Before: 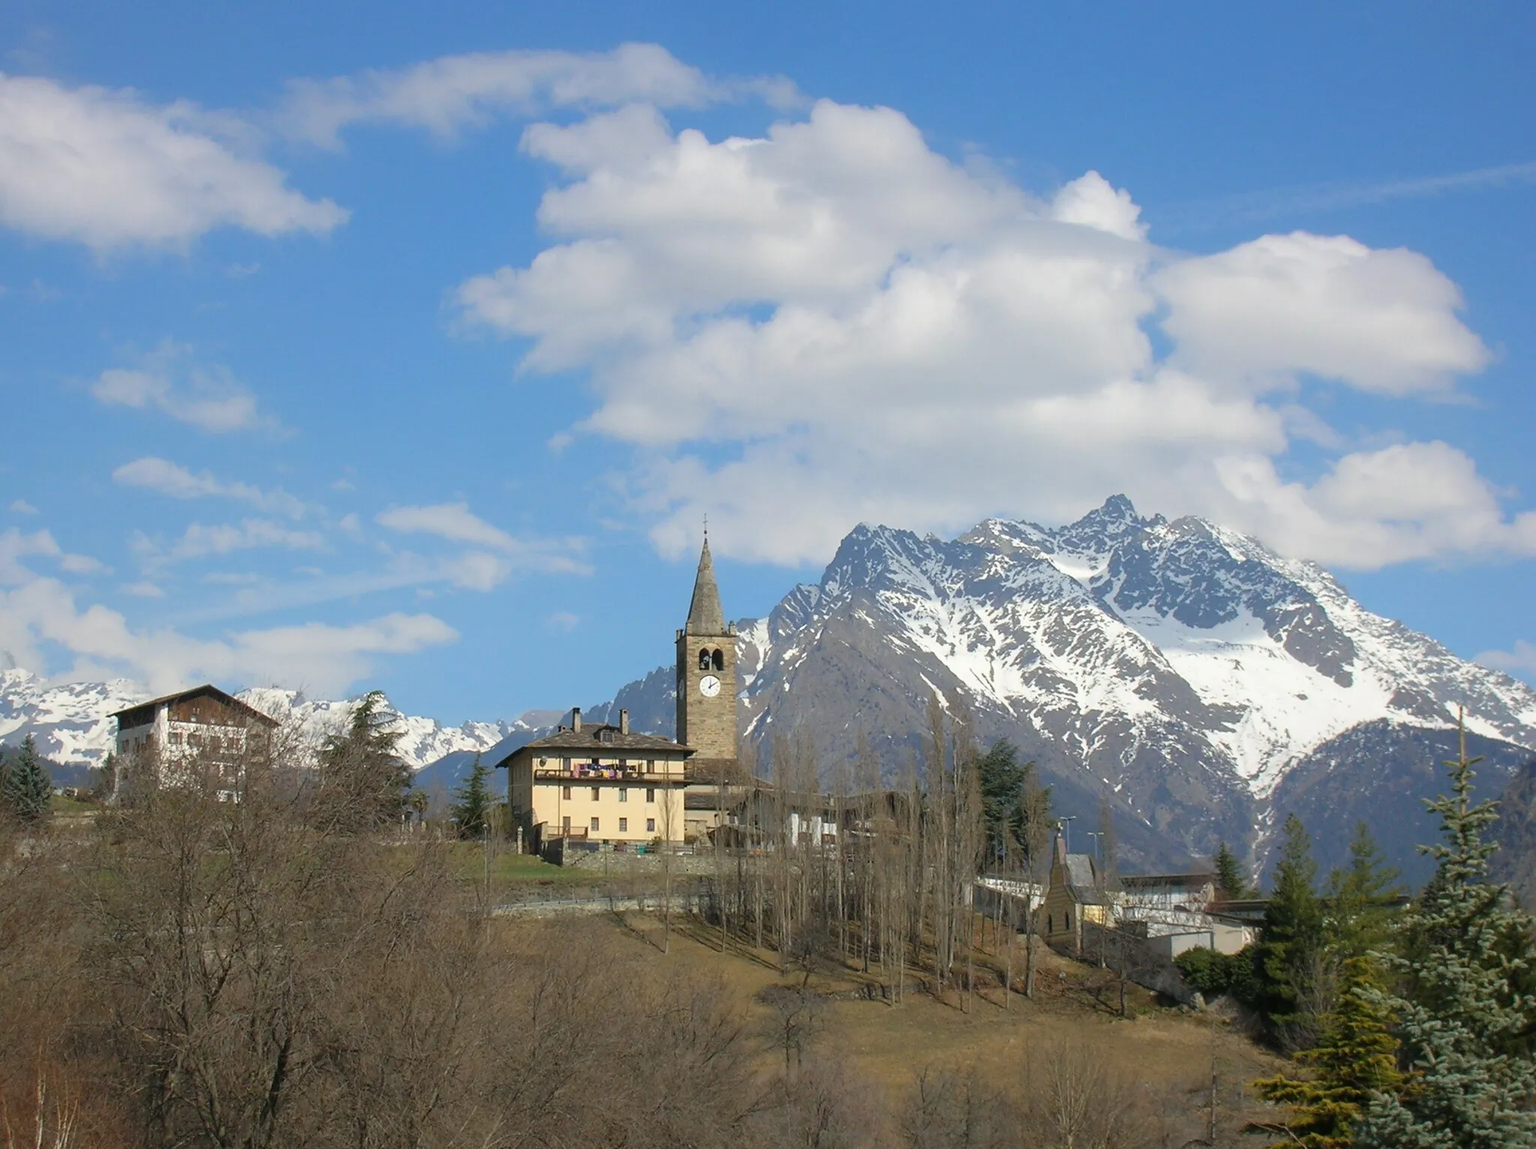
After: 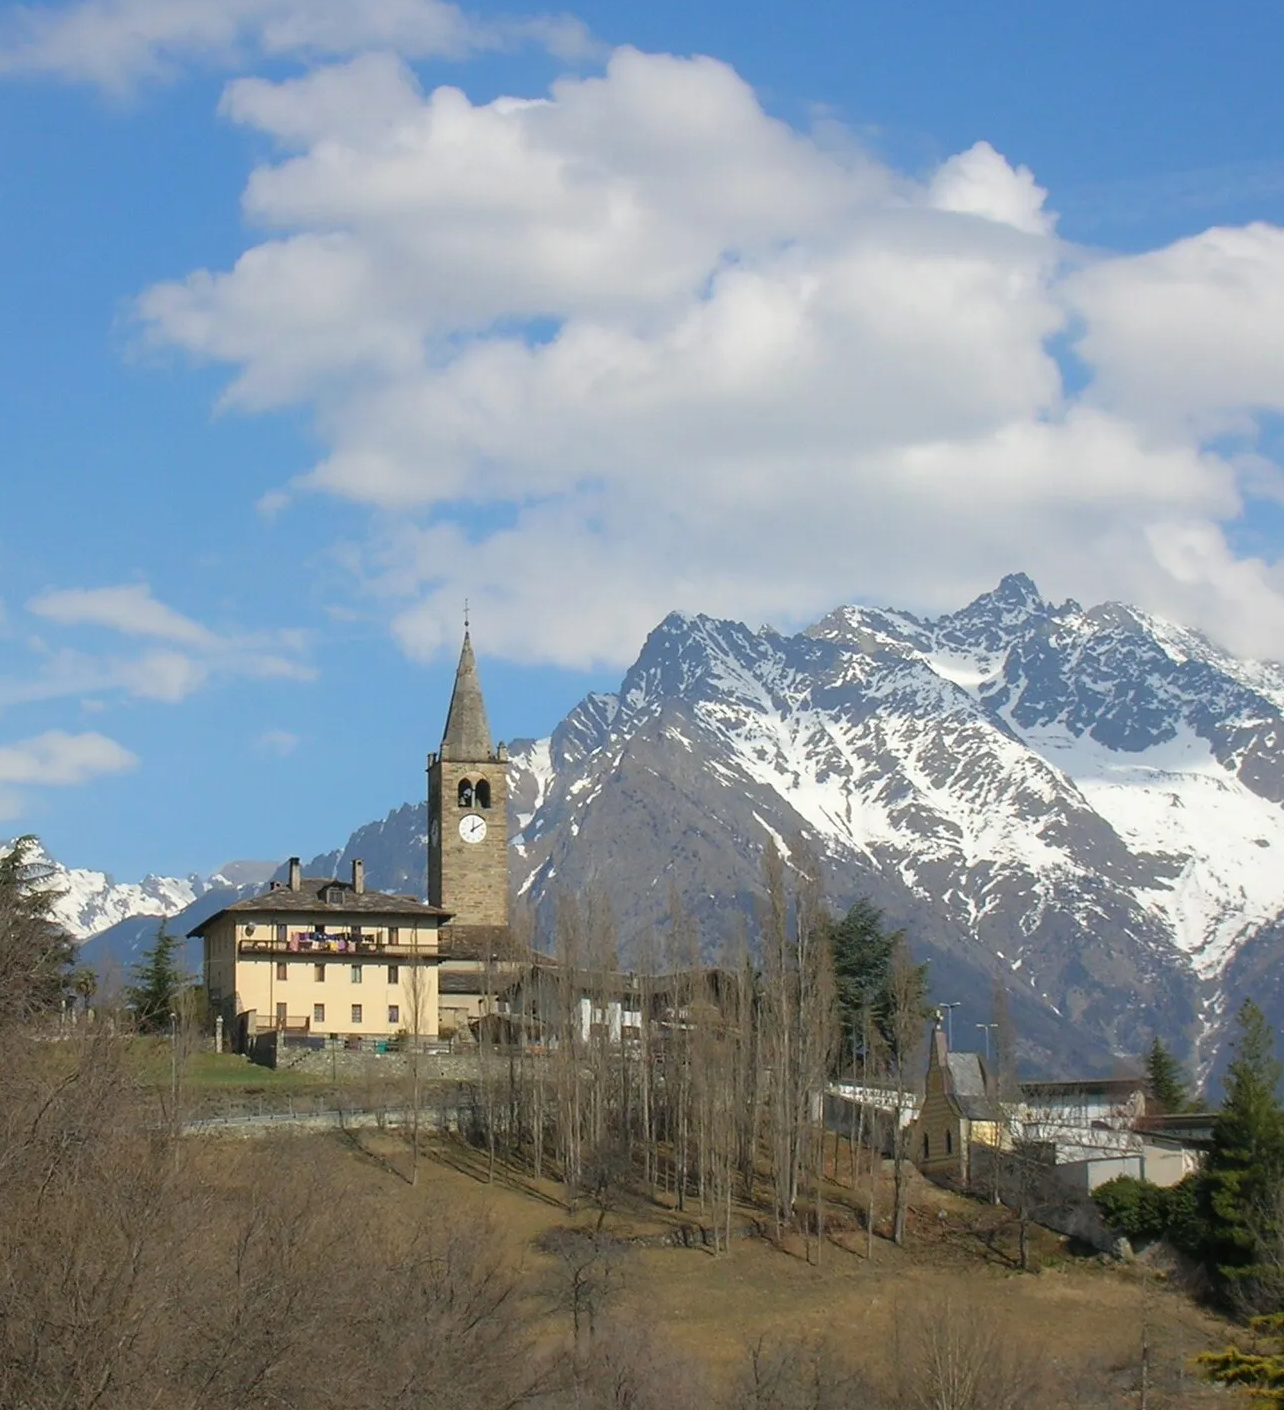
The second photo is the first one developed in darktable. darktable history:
crop and rotate: left 23.174%, top 5.629%, right 14.112%, bottom 2.3%
